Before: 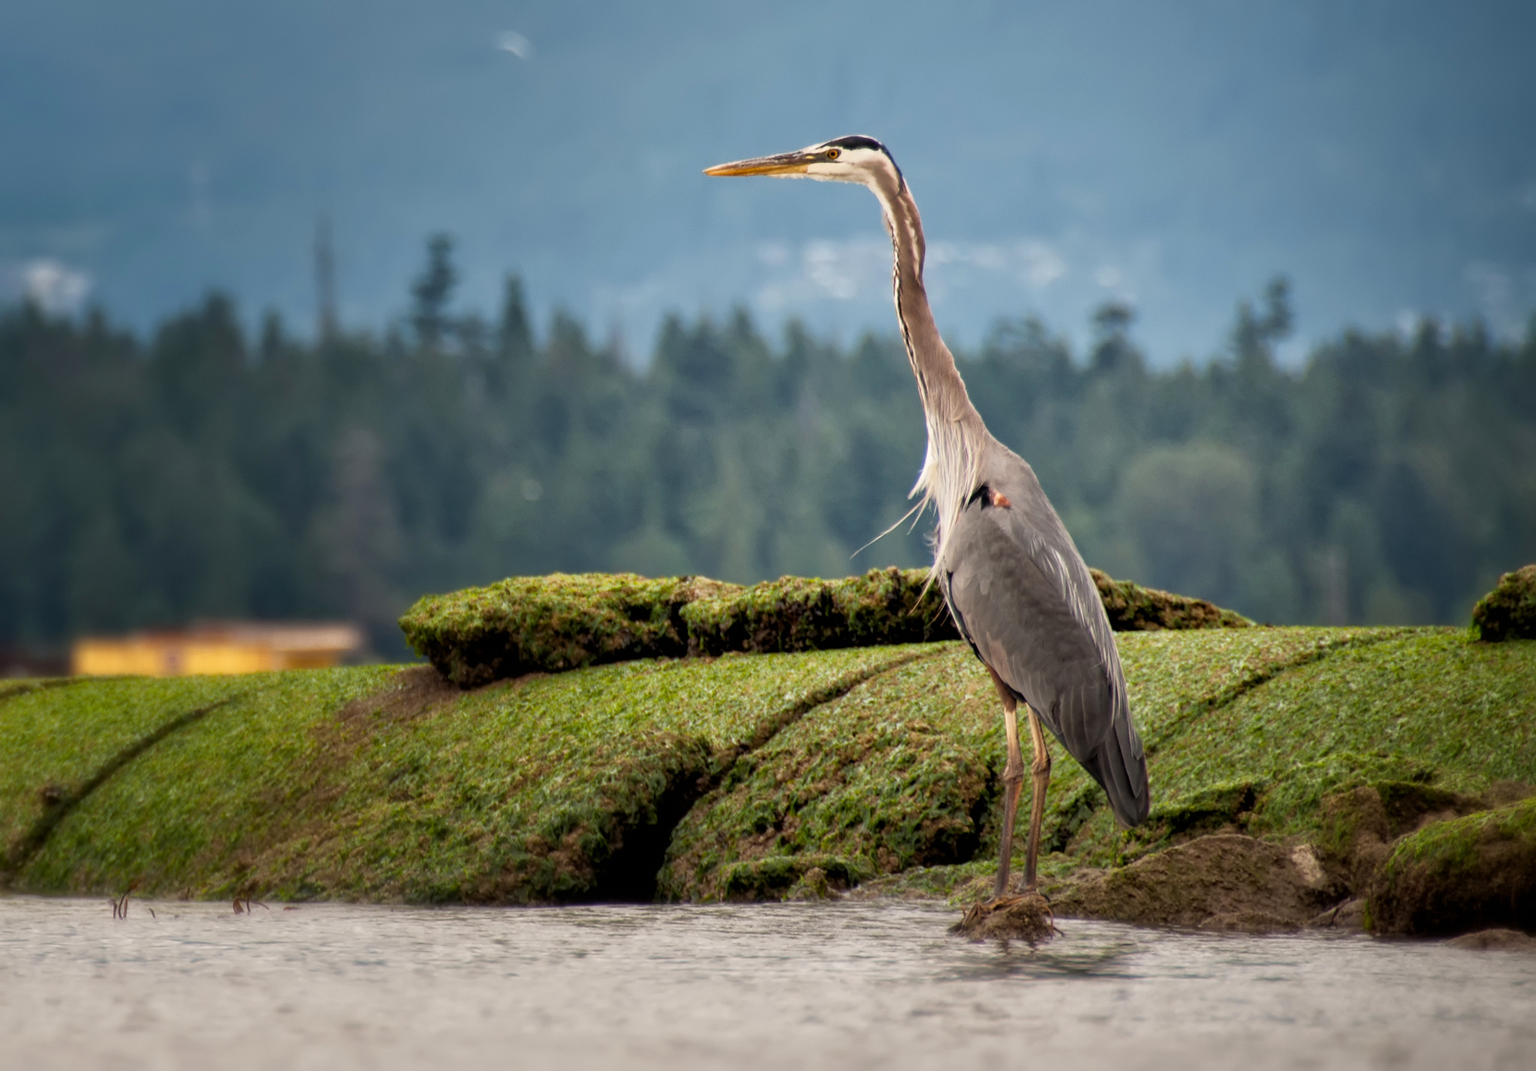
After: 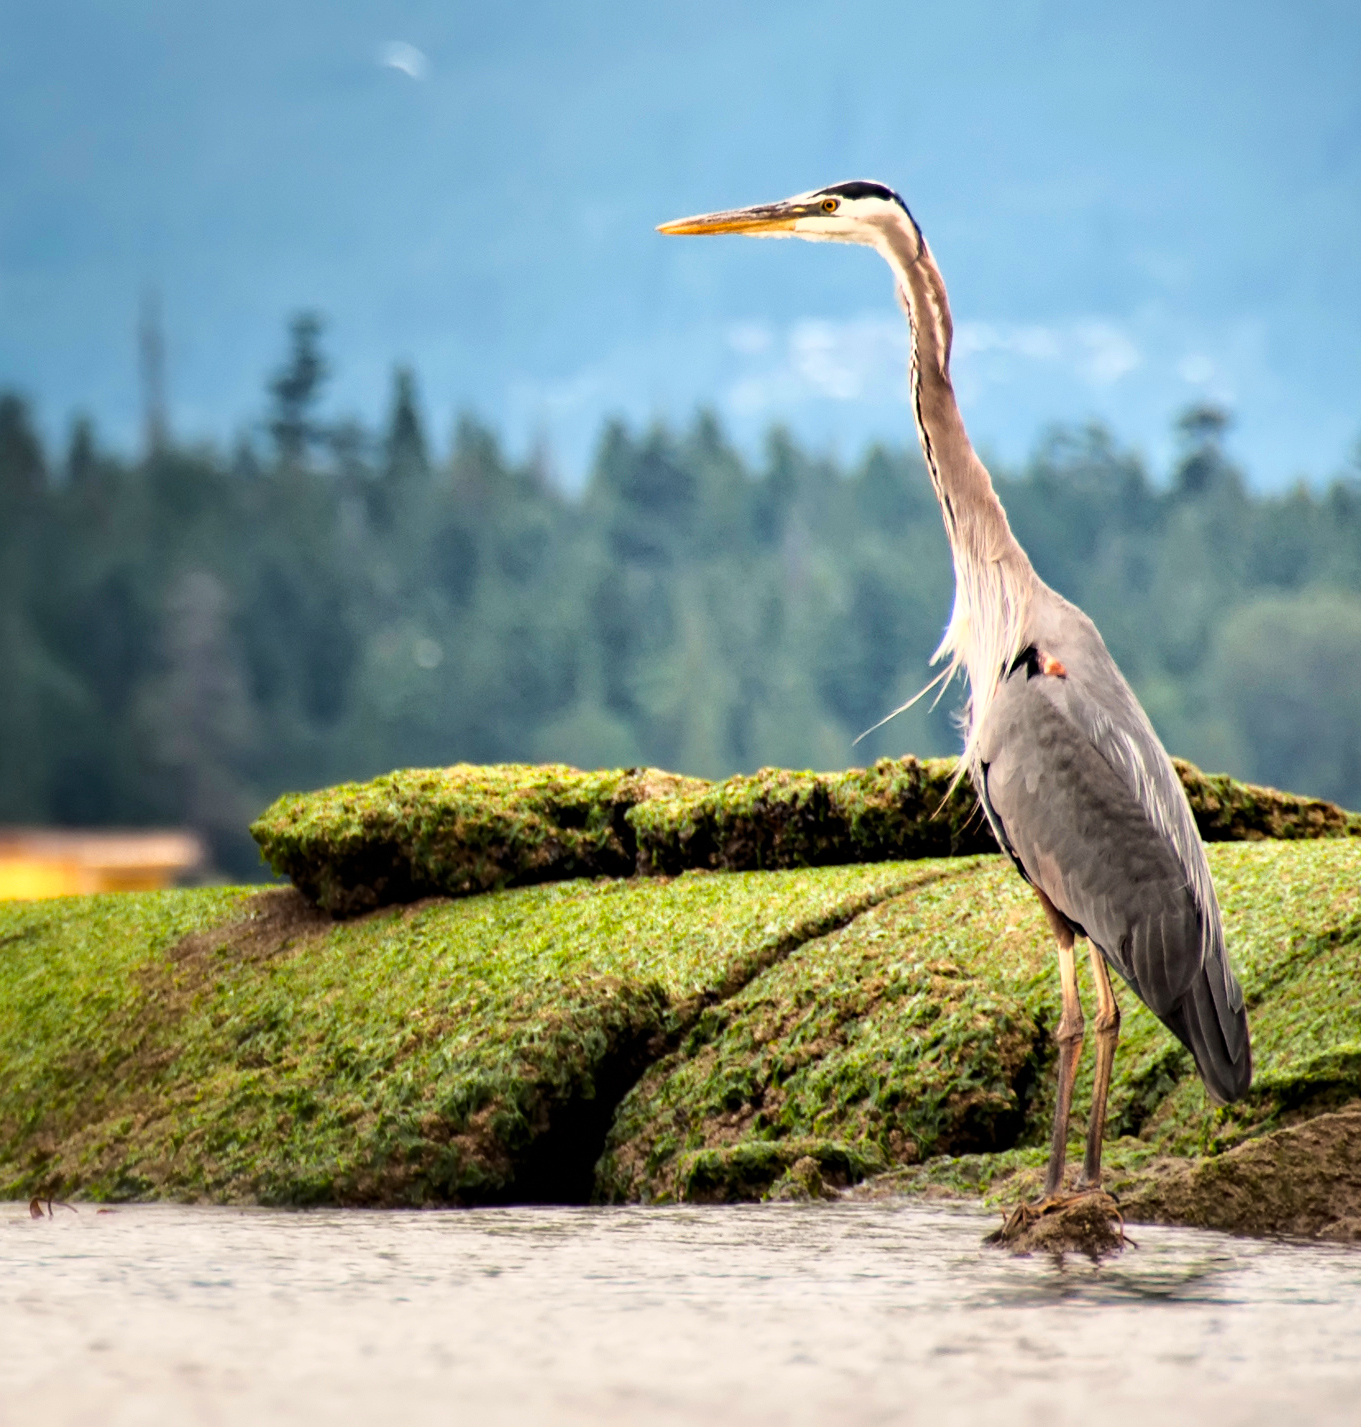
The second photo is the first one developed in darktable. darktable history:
exposure: exposure 0.014 EV, compensate highlight preservation false
crop and rotate: left 13.751%, right 19.75%
base curve: curves: ch0 [(0, 0) (0.028, 0.03) (0.121, 0.232) (0.46, 0.748) (0.859, 0.968) (1, 1)], preserve colors average RGB
haze removal: compatibility mode true, adaptive false
